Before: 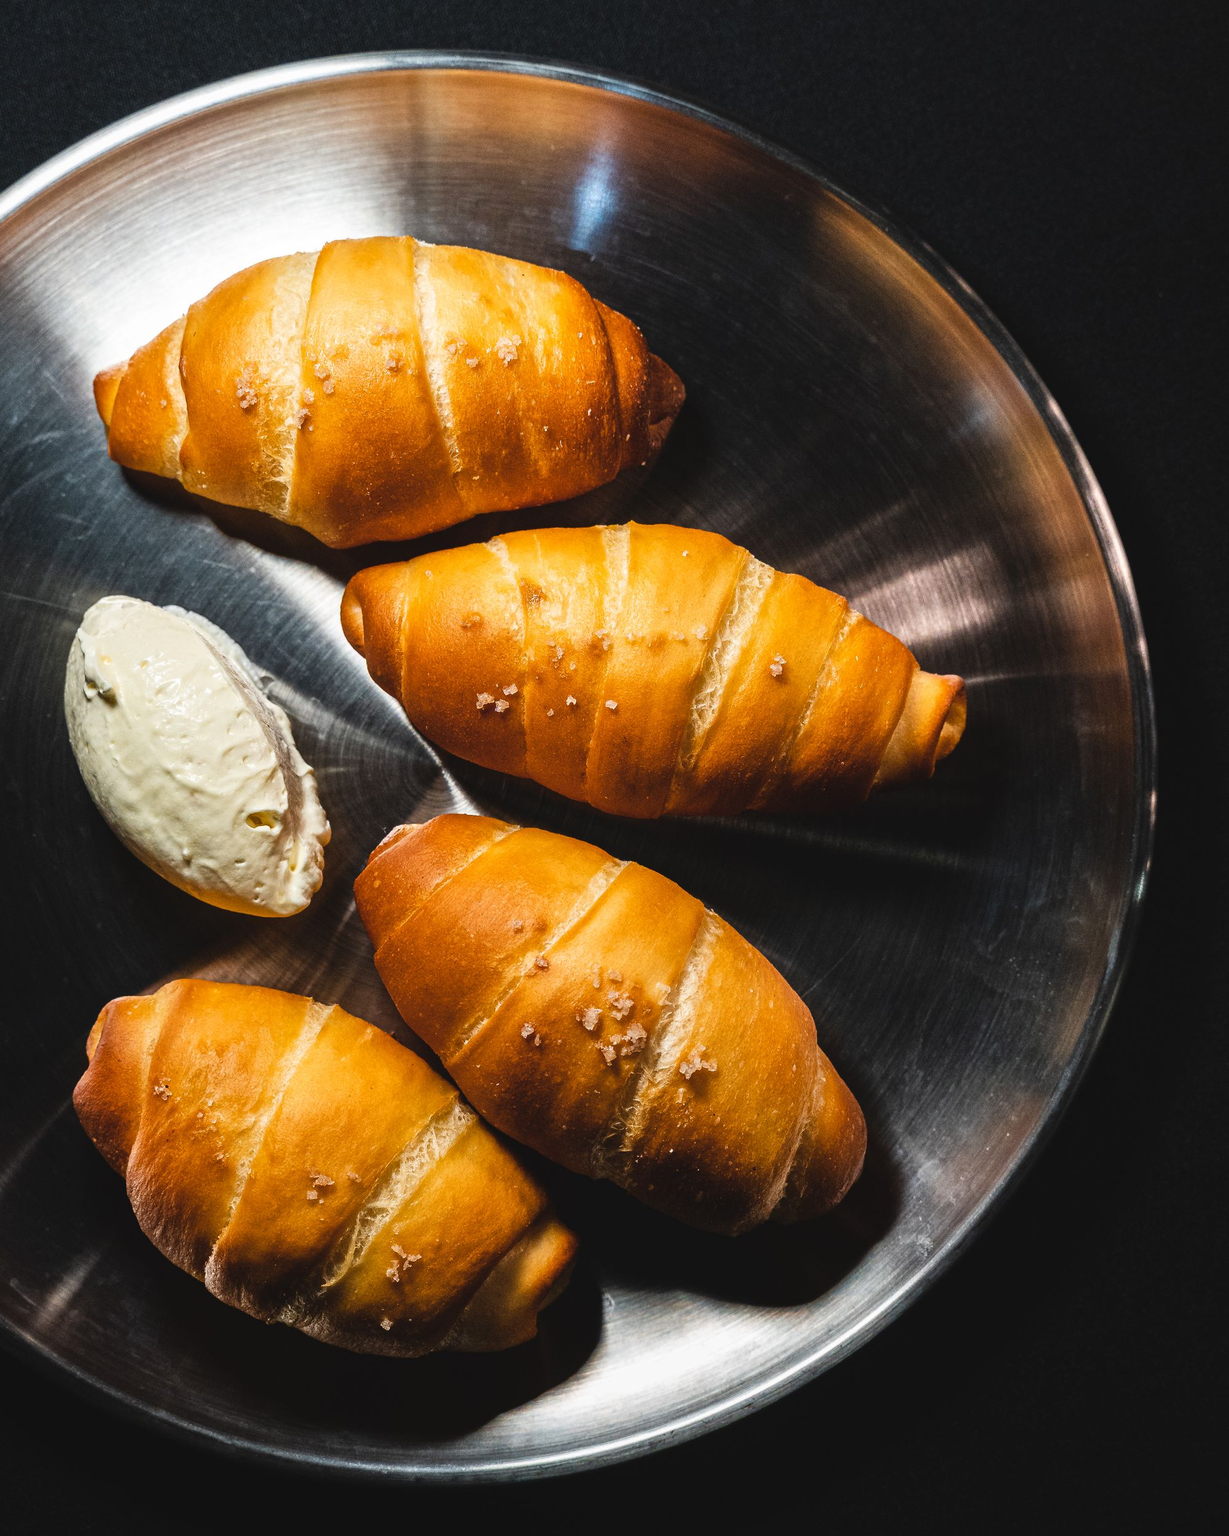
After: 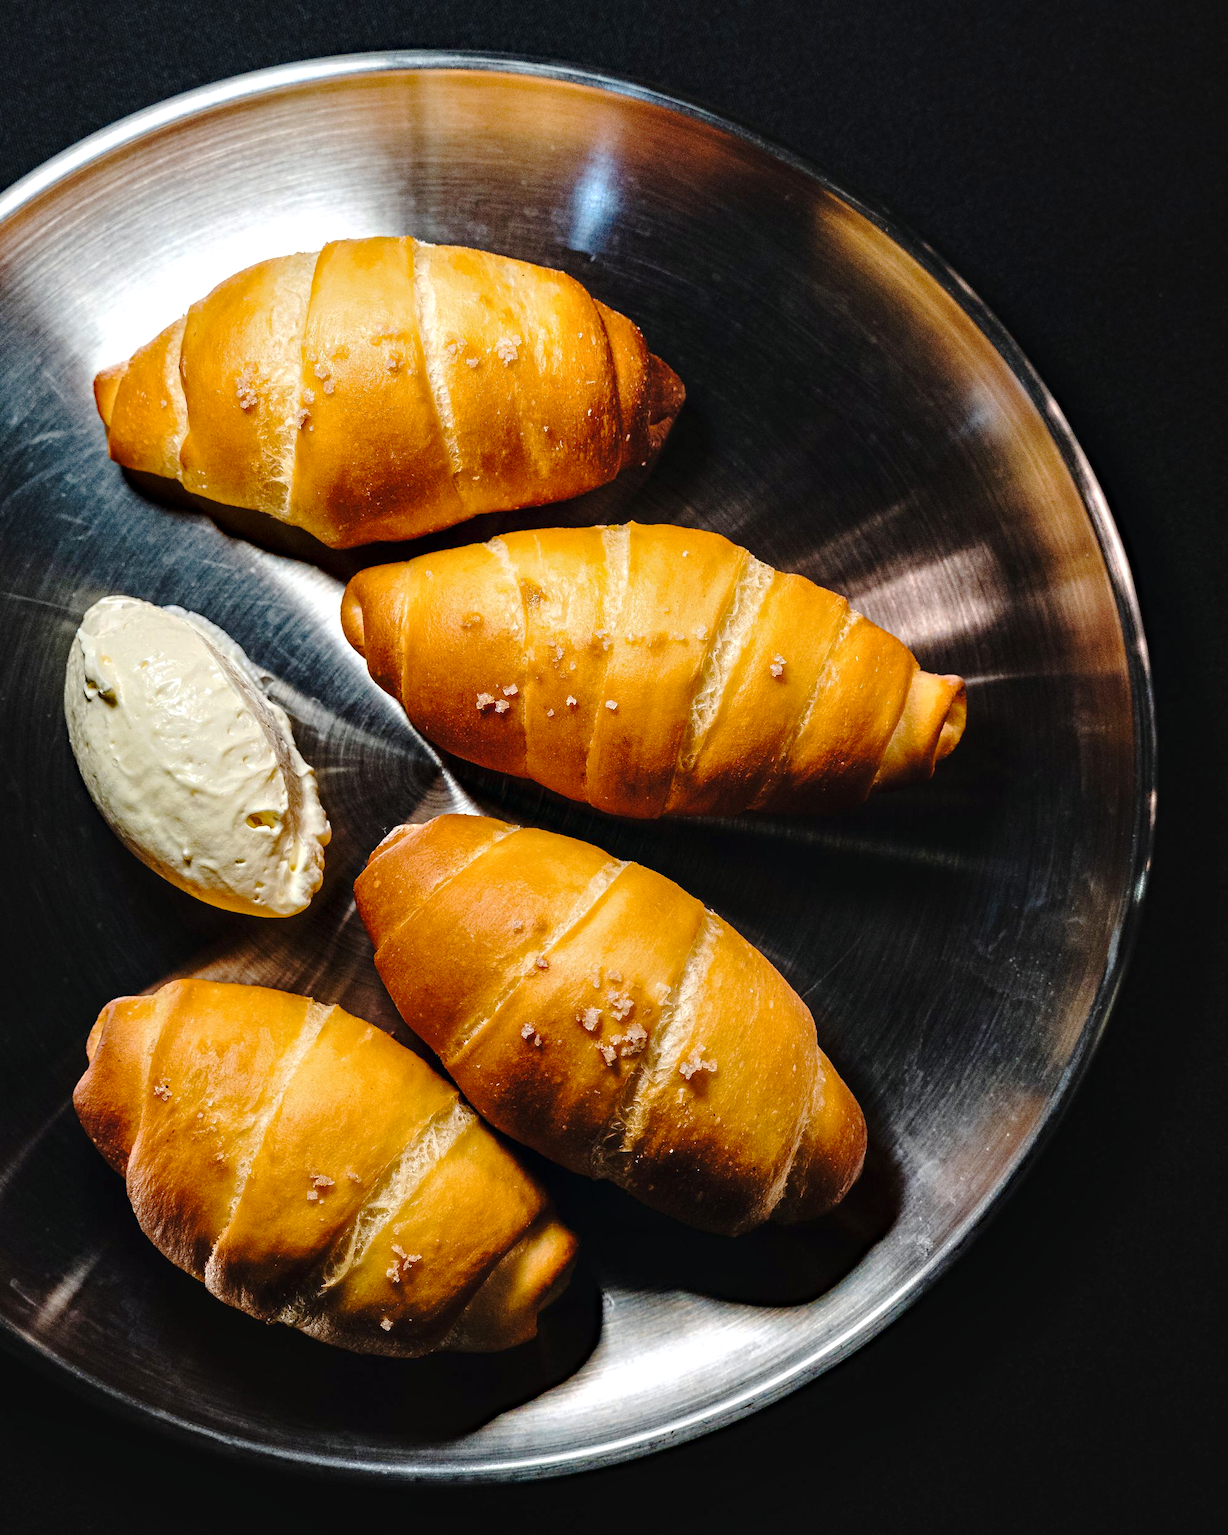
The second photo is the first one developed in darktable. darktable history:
contrast equalizer: octaves 7, y [[0.6 ×6], [0.55 ×6], [0 ×6], [0 ×6], [0 ×6]], mix 0.318
tone curve: curves: ch0 [(0, 0) (0.003, 0.004) (0.011, 0.01) (0.025, 0.025) (0.044, 0.042) (0.069, 0.064) (0.1, 0.093) (0.136, 0.13) (0.177, 0.182) (0.224, 0.241) (0.277, 0.322) (0.335, 0.409) (0.399, 0.482) (0.468, 0.551) (0.543, 0.606) (0.623, 0.672) (0.709, 0.73) (0.801, 0.81) (0.898, 0.885) (1, 1)], preserve colors none
haze removal: strength 0.289, distance 0.254, compatibility mode true, adaptive false
